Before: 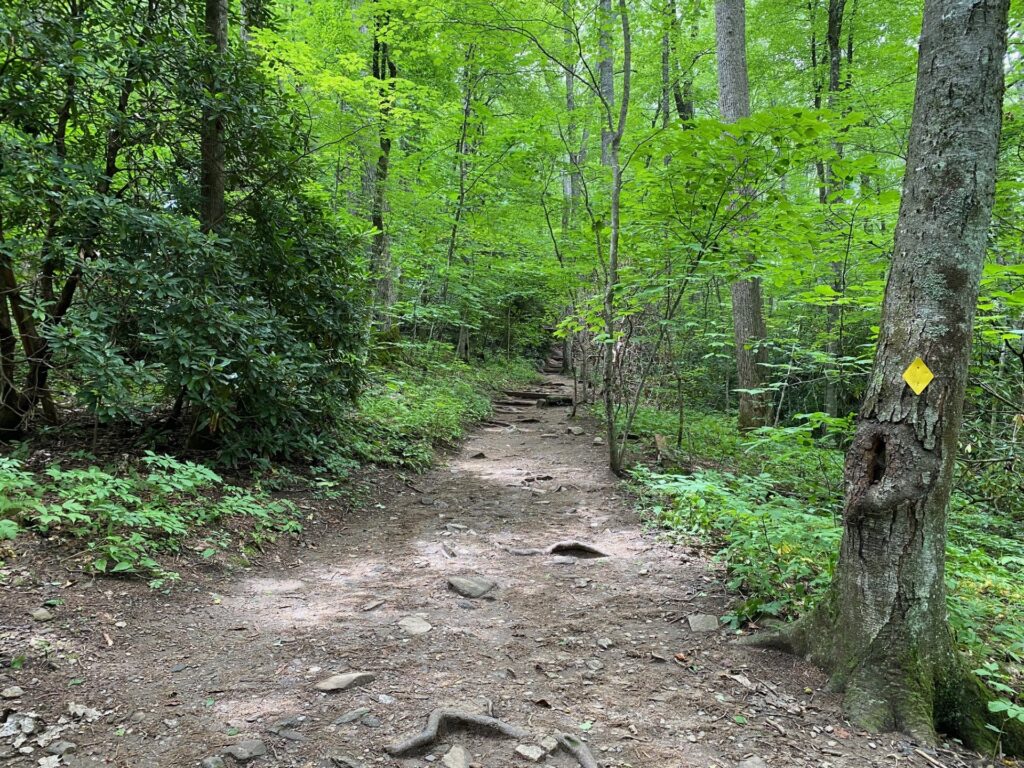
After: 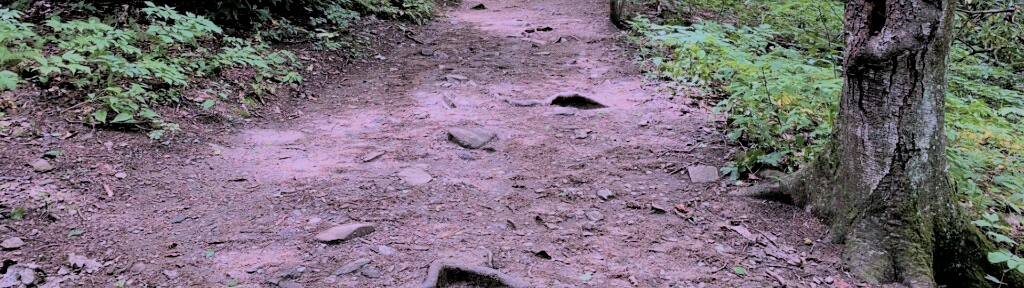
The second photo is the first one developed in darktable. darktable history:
crop and rotate: top 58.532%, bottom 3.963%
contrast brightness saturation: saturation -0.162
filmic rgb: black relative exposure -4.19 EV, white relative exposure 5.14 EV, hardness 2.15, contrast 1.176, color science v6 (2022)
velvia: on, module defaults
shadows and highlights: on, module defaults
color correction: highlights a* 15.94, highlights b* -20.18
